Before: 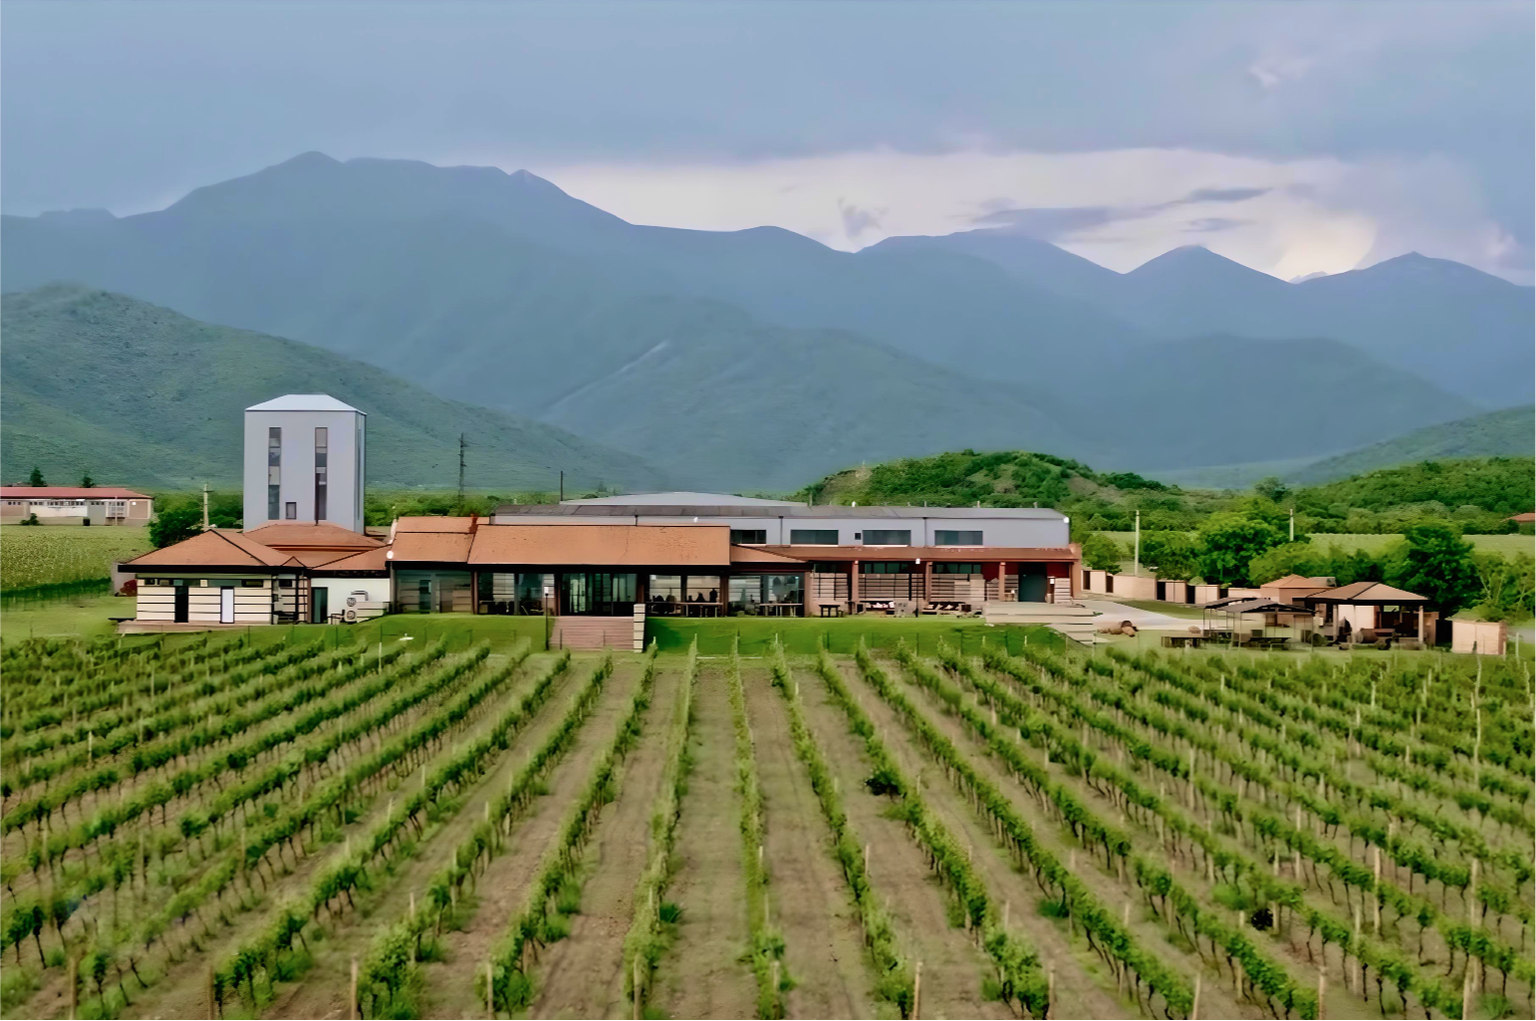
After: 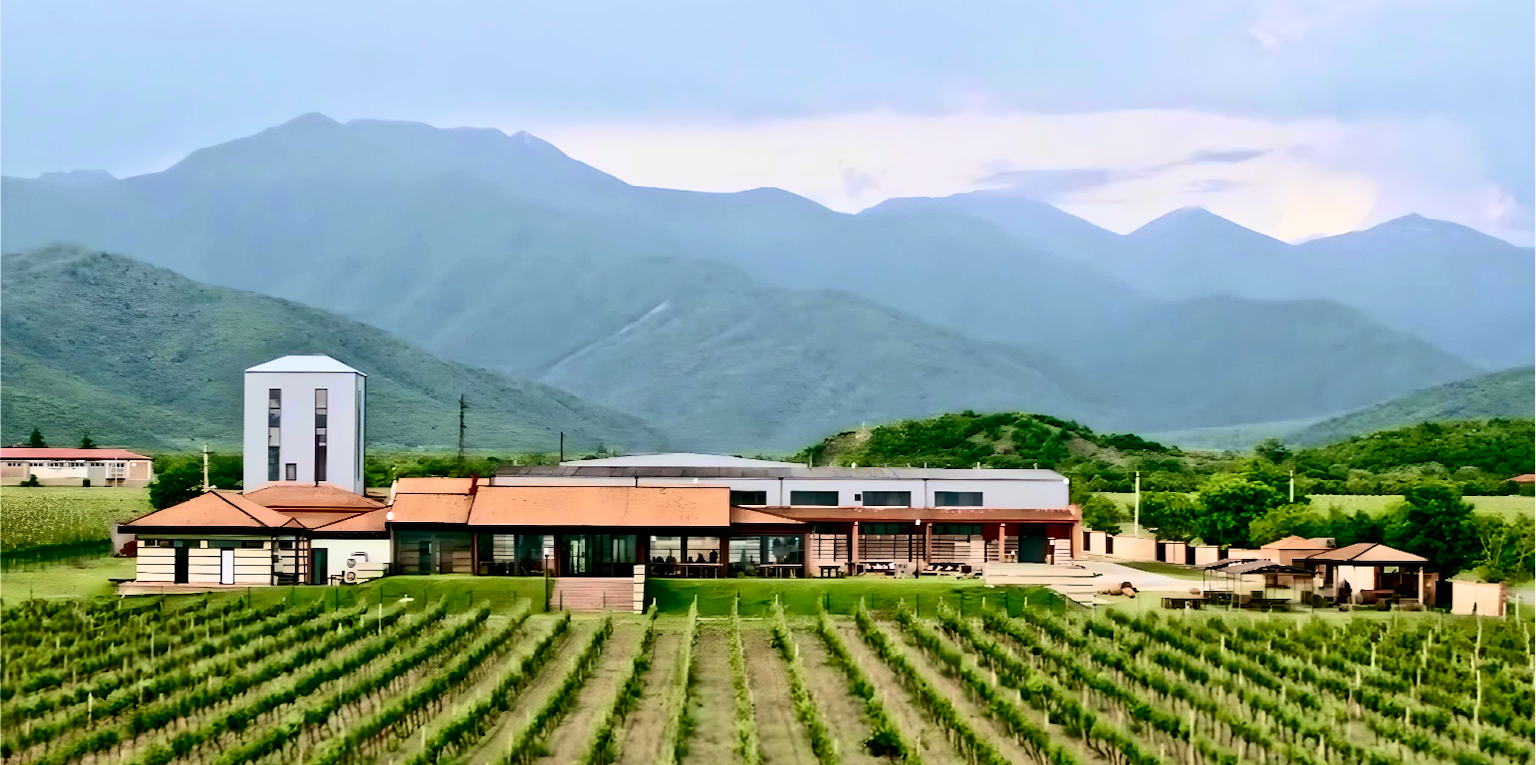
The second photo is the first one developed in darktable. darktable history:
contrast brightness saturation: contrast 0.4, brightness 0.1, saturation 0.21
crop: top 3.857%, bottom 21.132%
